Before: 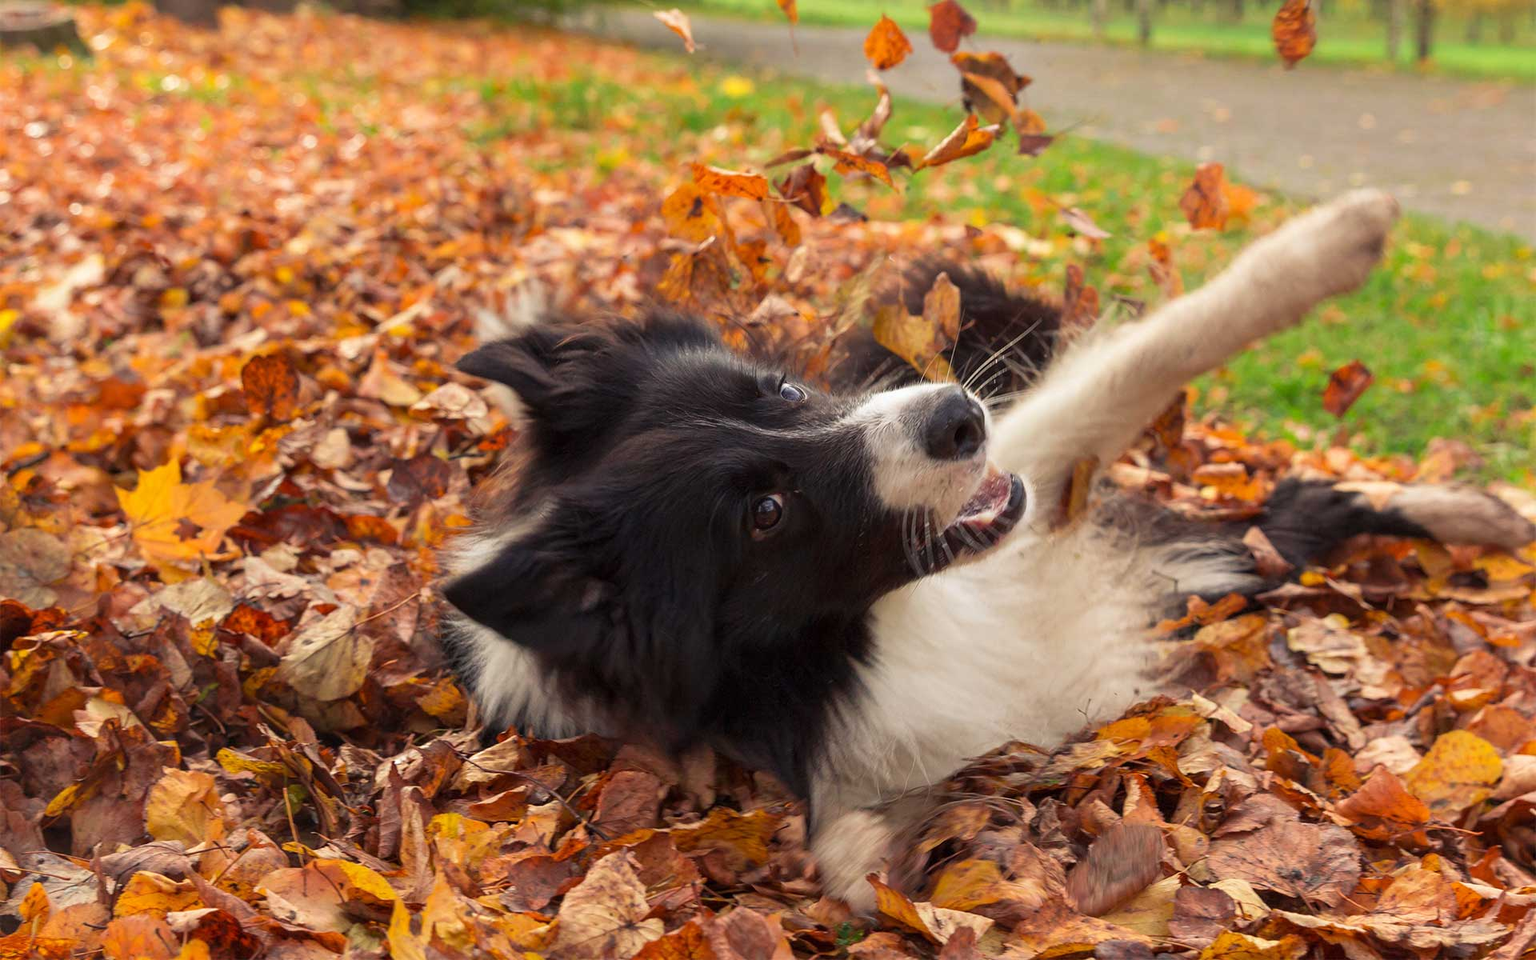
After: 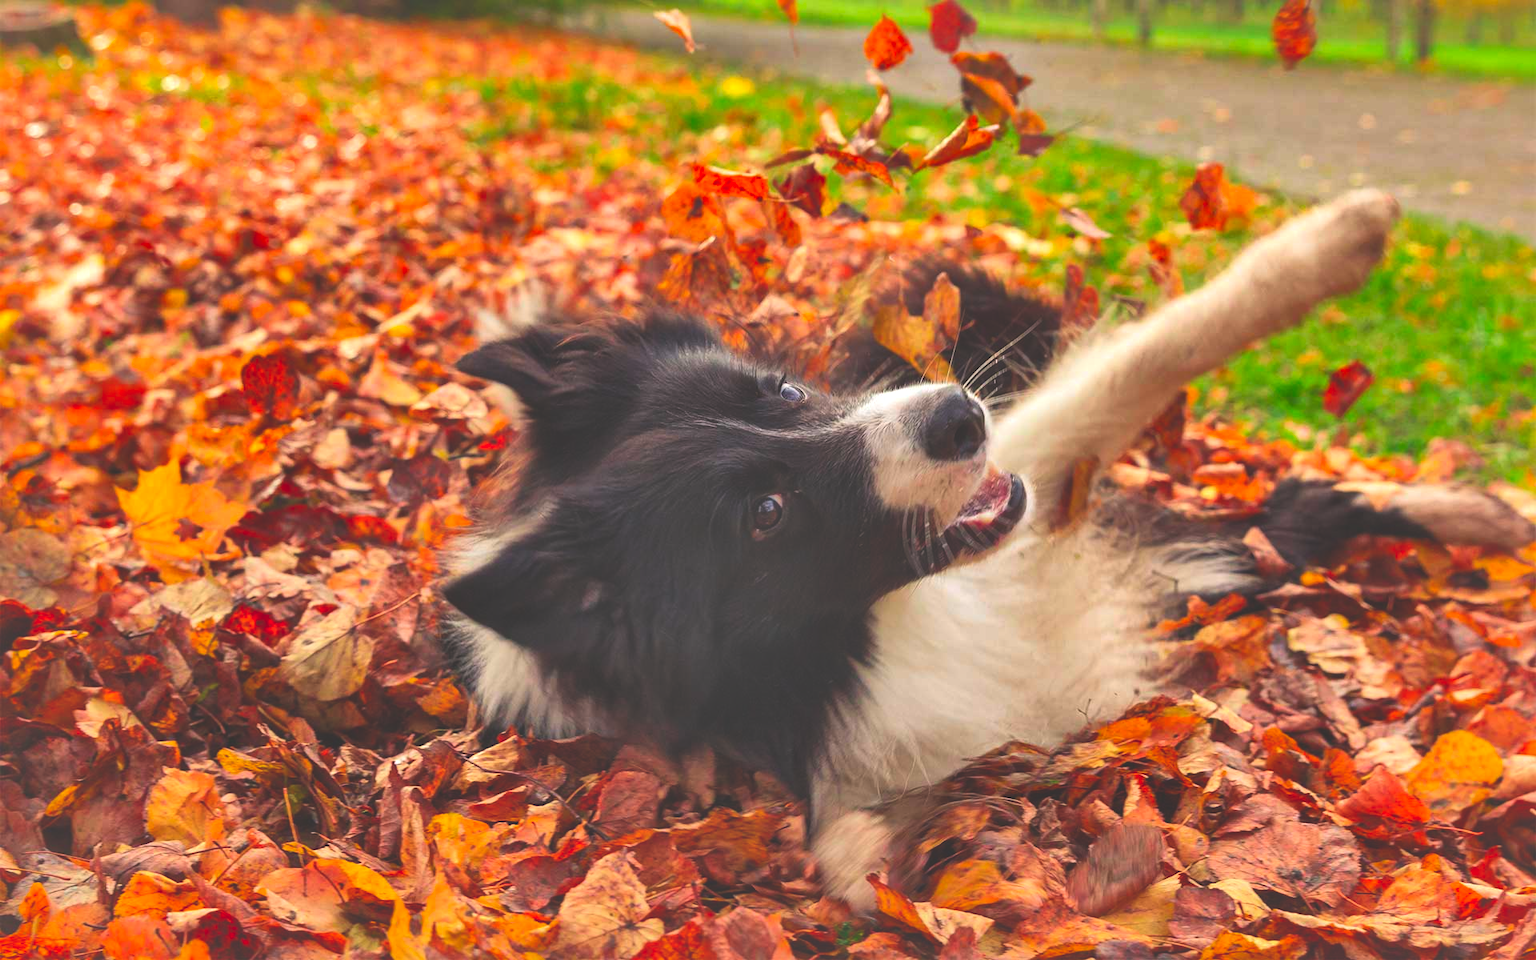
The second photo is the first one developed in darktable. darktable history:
shadows and highlights: on, module defaults
local contrast: mode bilateral grid, contrast 20, coarseness 100, detail 150%, midtone range 0.2
color contrast: green-magenta contrast 1.69, blue-yellow contrast 1.49
exposure: black level correction -0.041, exposure 0.064 EV, compensate highlight preservation false
